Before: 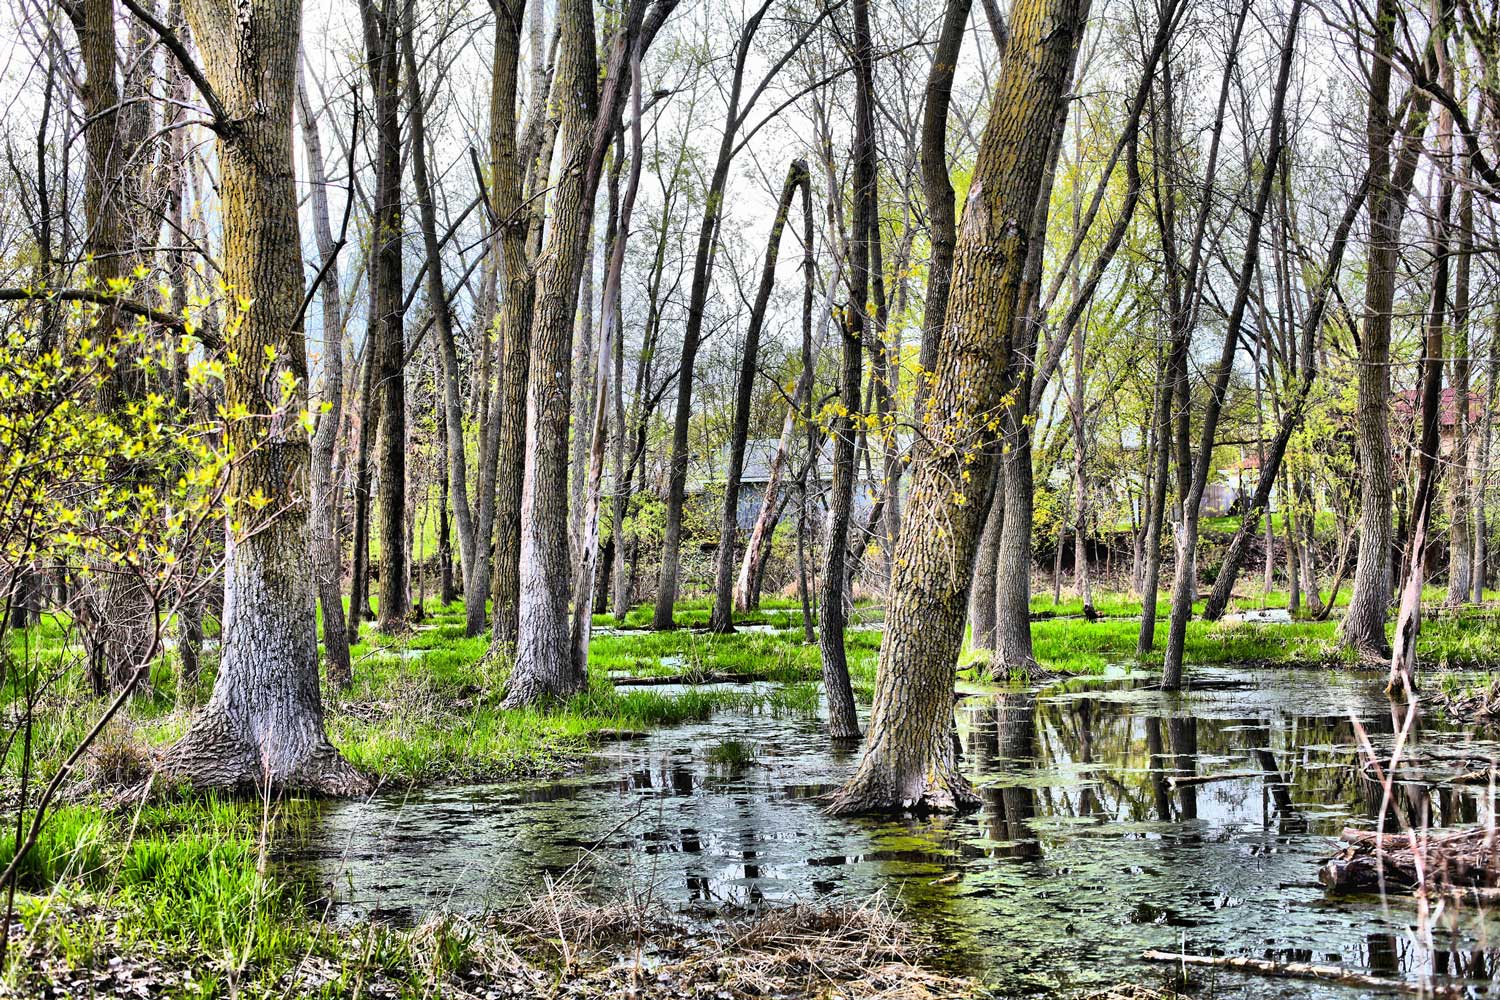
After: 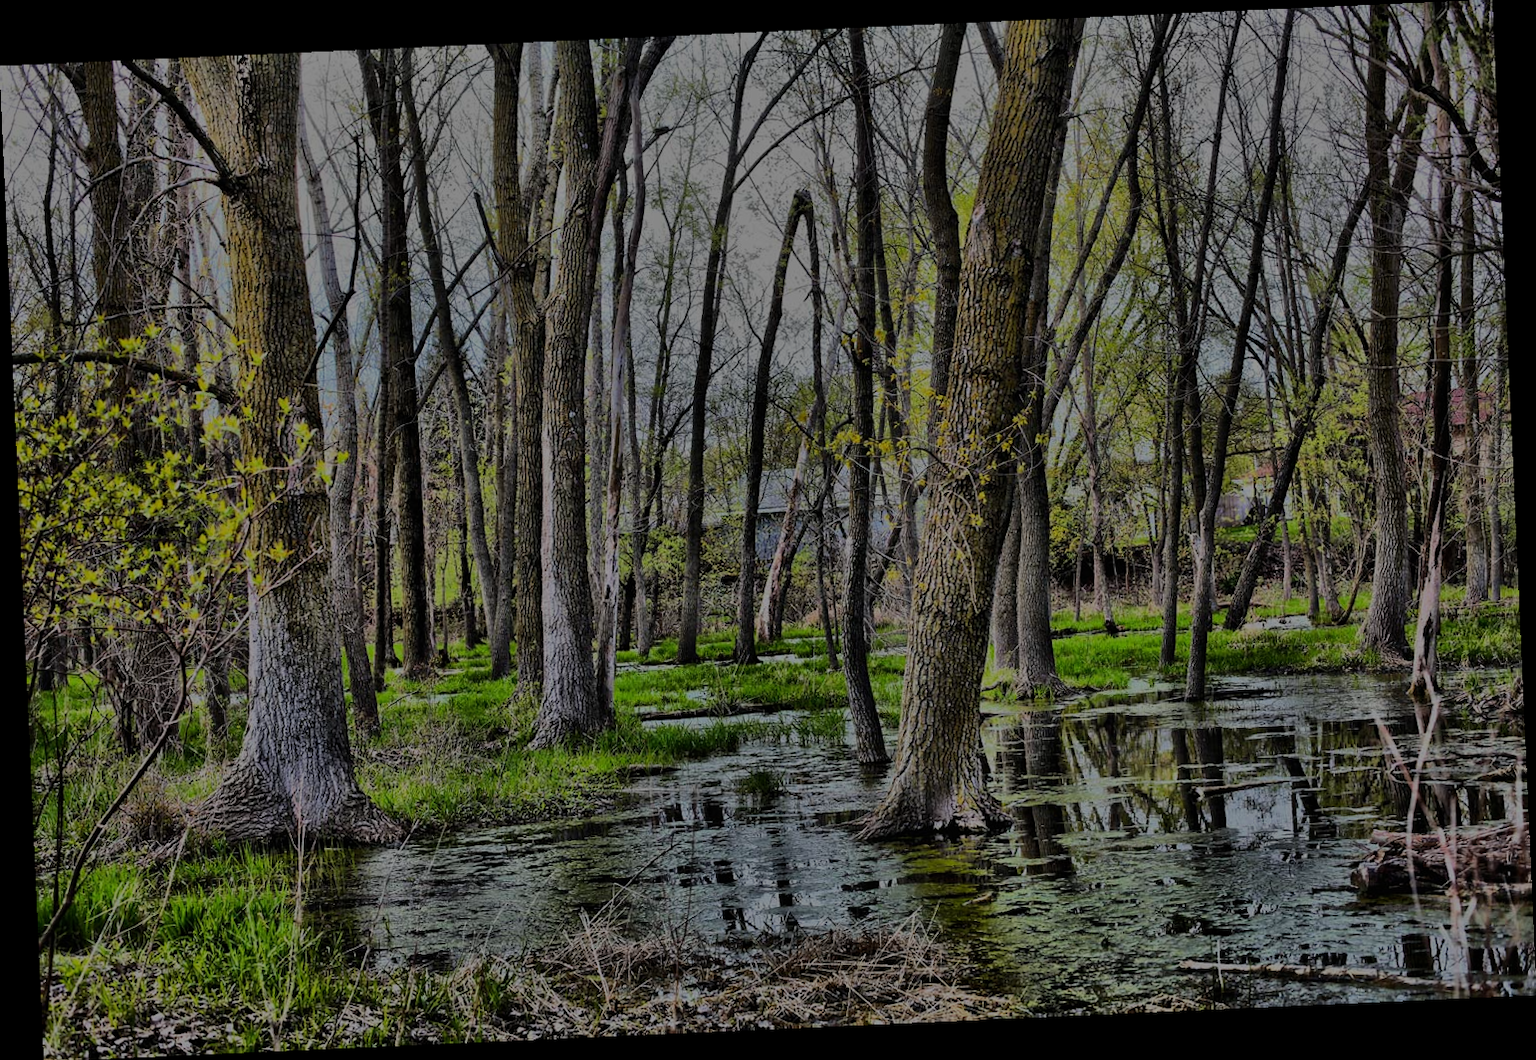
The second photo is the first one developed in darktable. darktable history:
rotate and perspective: rotation -2.56°, automatic cropping off
tone equalizer: -8 EV -2 EV, -7 EV -2 EV, -6 EV -2 EV, -5 EV -2 EV, -4 EV -2 EV, -3 EV -2 EV, -2 EV -2 EV, -1 EV -1.63 EV, +0 EV -2 EV
